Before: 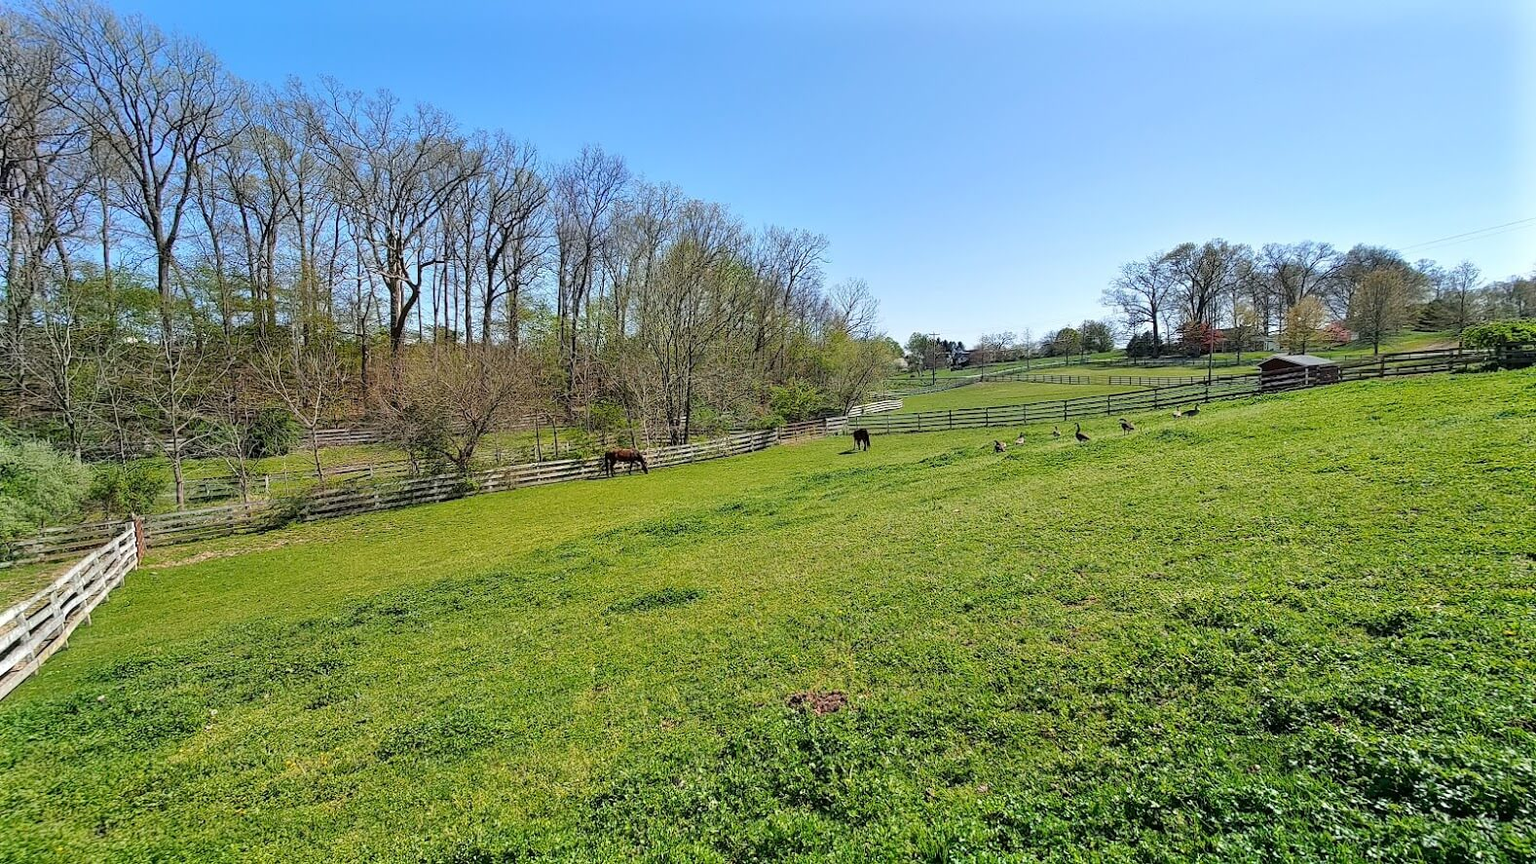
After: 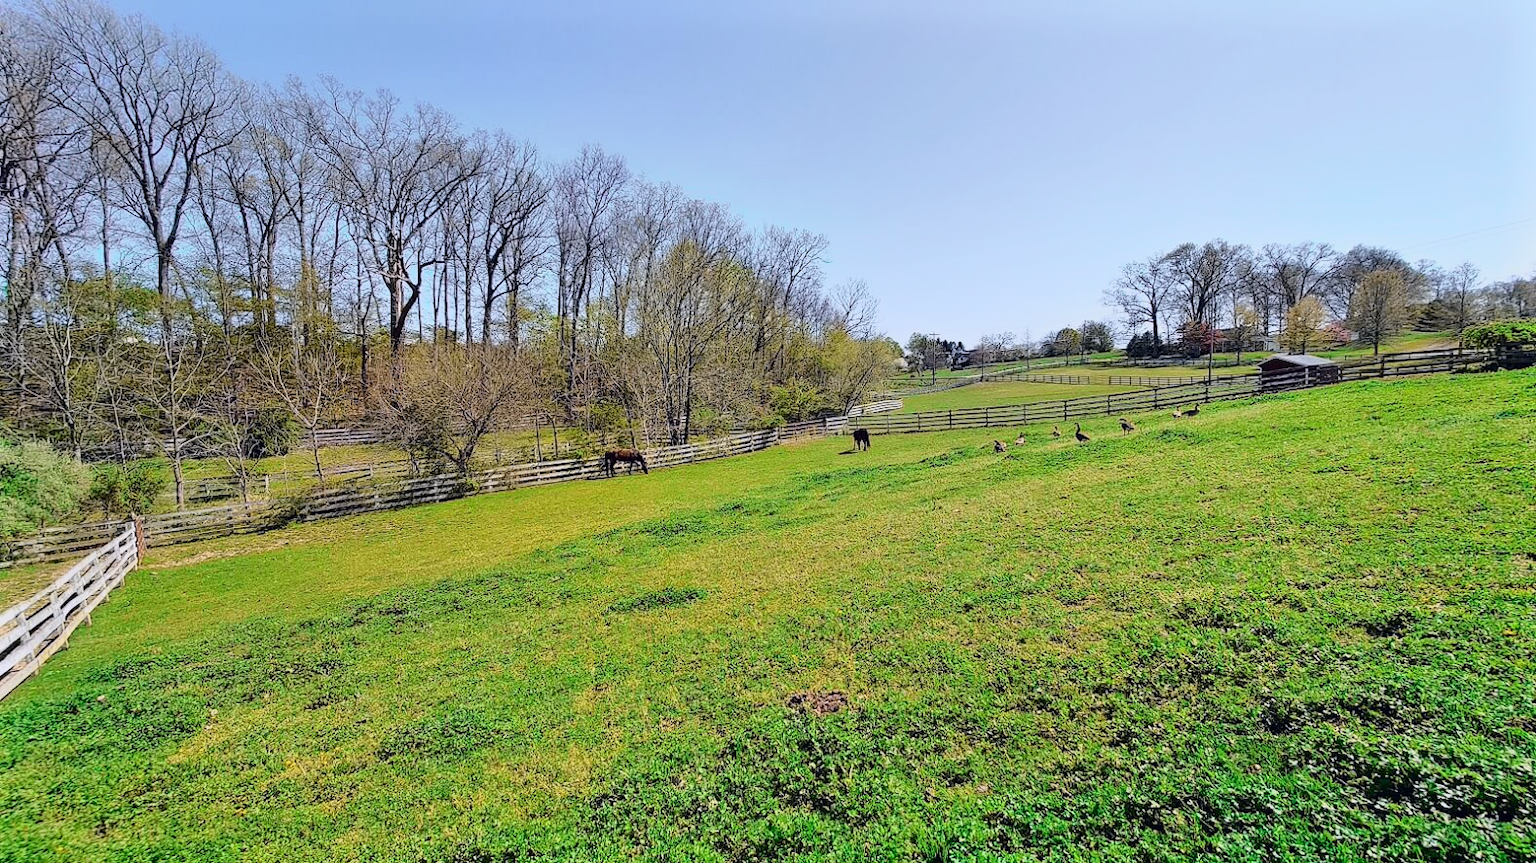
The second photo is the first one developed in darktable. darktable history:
tone curve: curves: ch0 [(0.003, 0.003) (0.104, 0.069) (0.236, 0.218) (0.401, 0.443) (0.495, 0.55) (0.625, 0.67) (0.819, 0.841) (0.96, 0.899)]; ch1 [(0, 0) (0.161, 0.092) (0.37, 0.302) (0.424, 0.402) (0.45, 0.466) (0.495, 0.506) (0.573, 0.571) (0.638, 0.641) (0.751, 0.741) (1, 1)]; ch2 [(0, 0) (0.352, 0.403) (0.466, 0.443) (0.524, 0.501) (0.56, 0.556) (1, 1)], color space Lab, independent channels, preserve colors none
